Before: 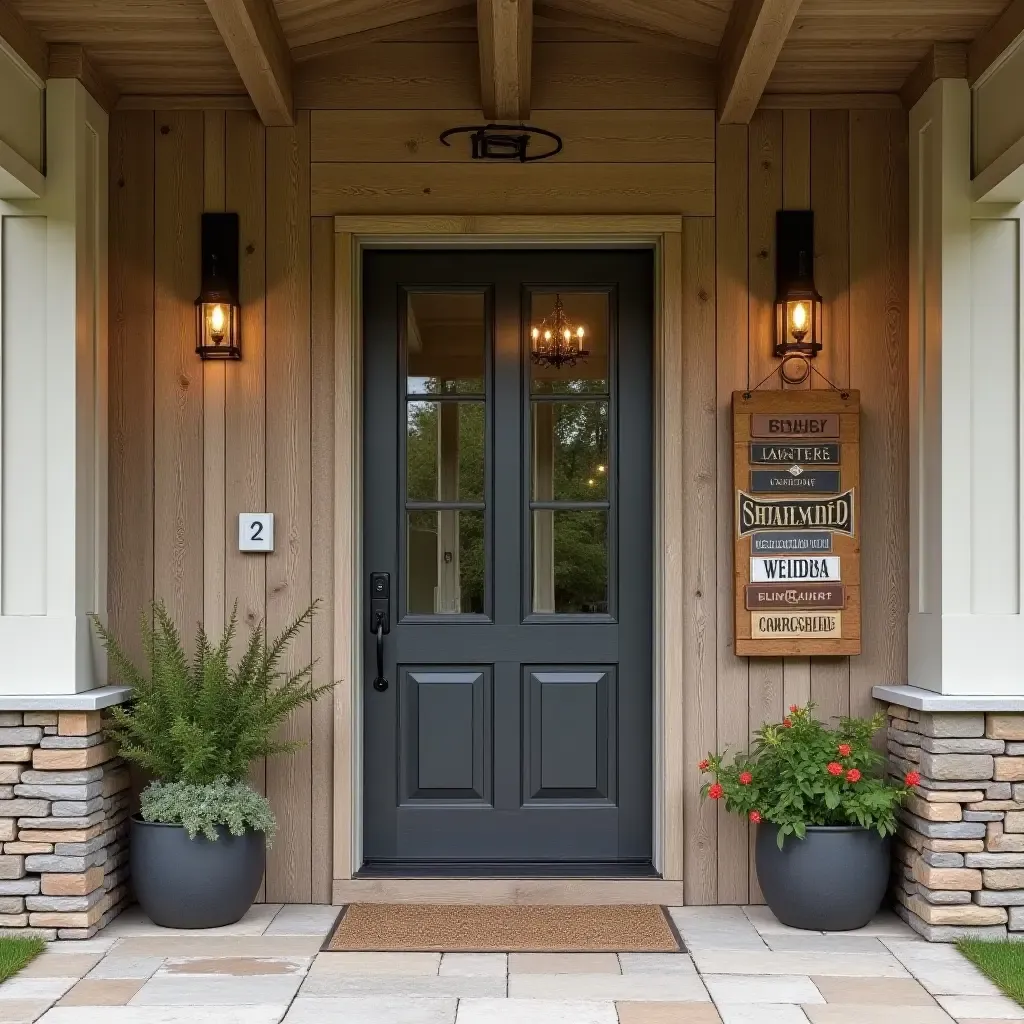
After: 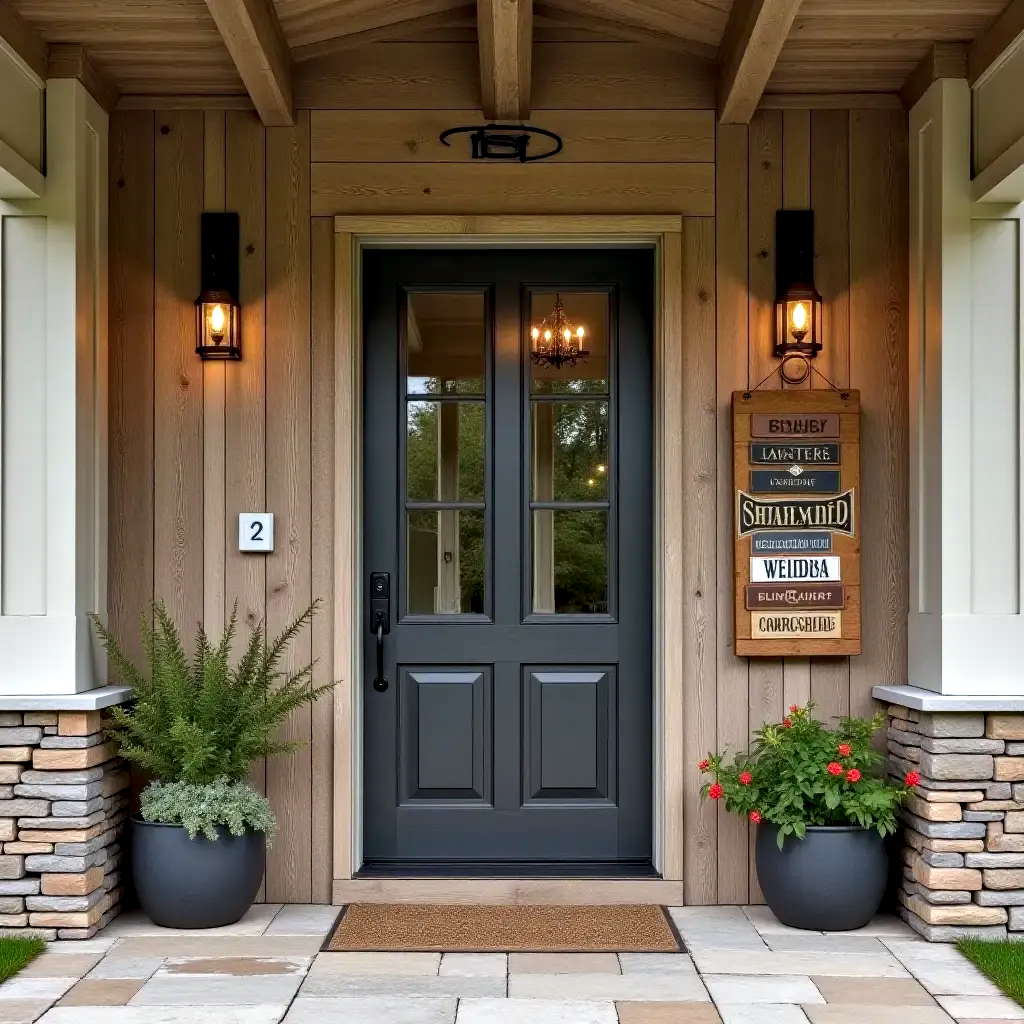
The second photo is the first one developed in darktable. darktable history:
shadows and highlights: shadows 32.55, highlights -46.53, compress 49.95%, highlights color adjustment 78.45%, soften with gaussian
base curve: curves: ch0 [(0, 0) (0.989, 0.992)], preserve colors none
contrast equalizer: octaves 7, y [[0.528, 0.548, 0.563, 0.562, 0.546, 0.526], [0.55 ×6], [0 ×6], [0 ×6], [0 ×6]]
